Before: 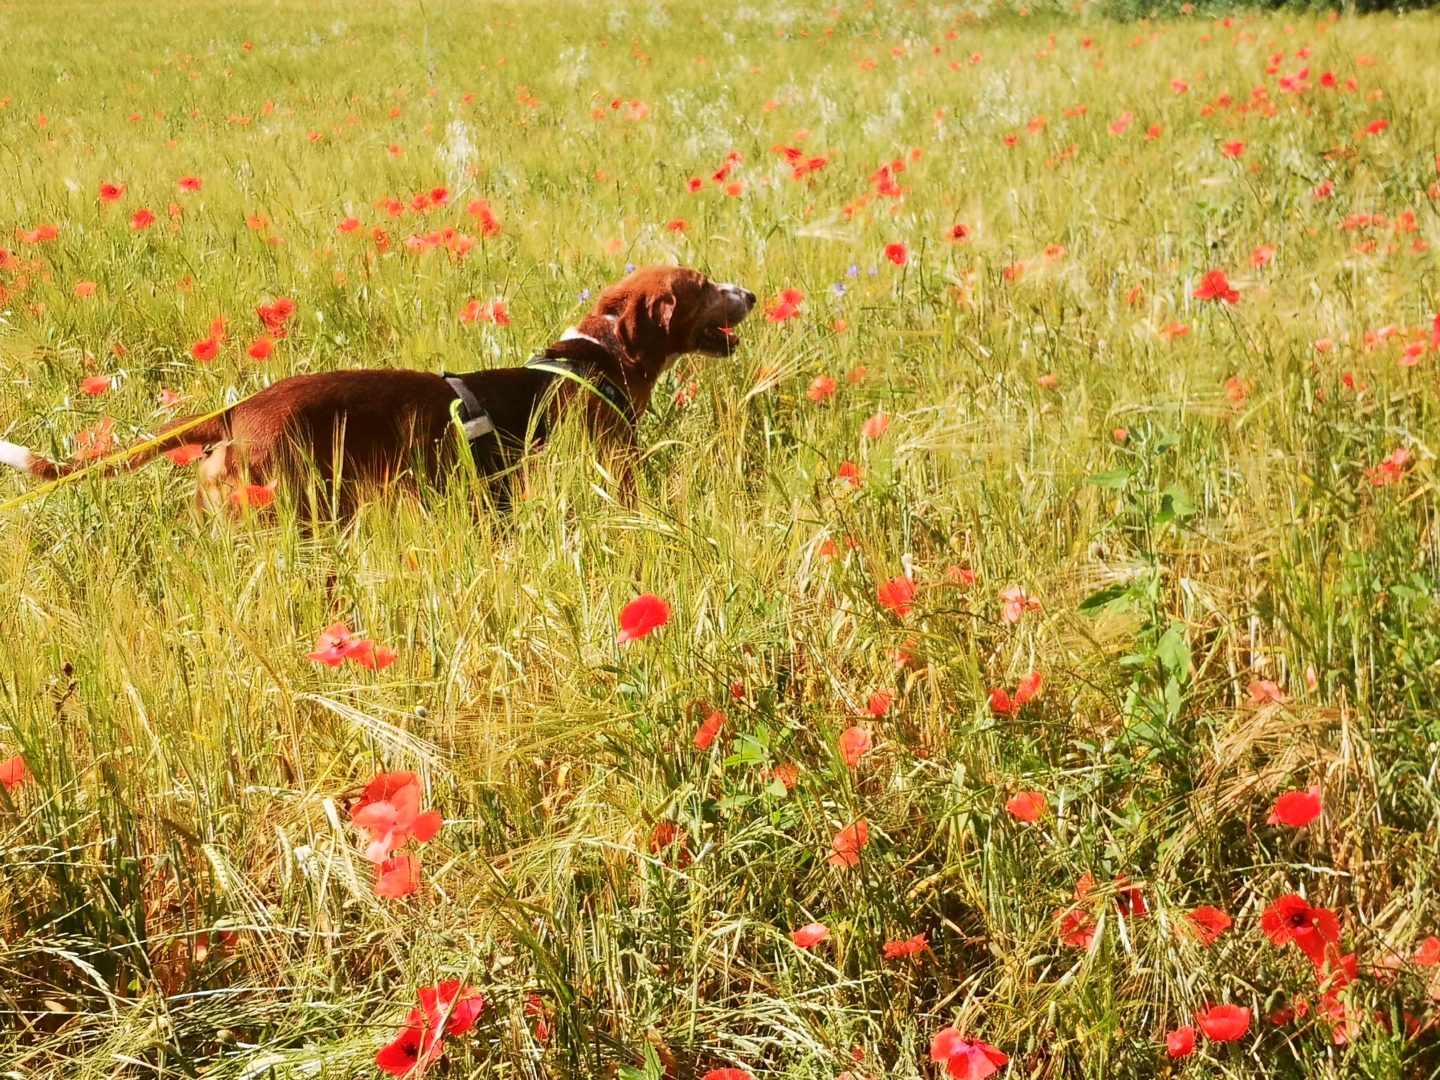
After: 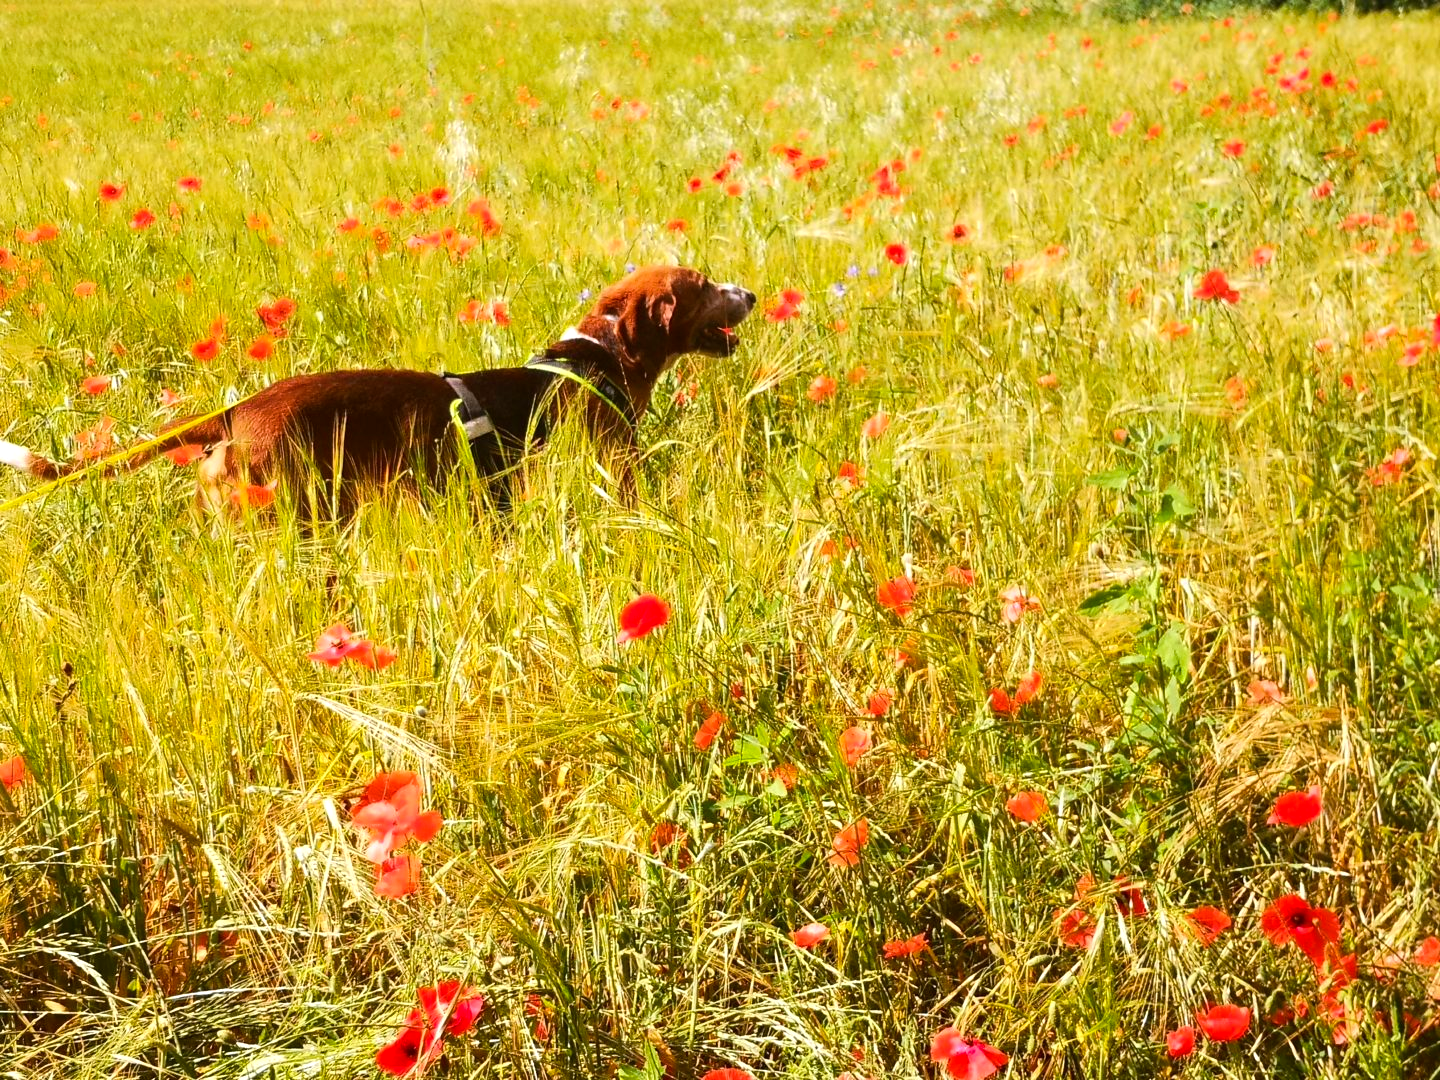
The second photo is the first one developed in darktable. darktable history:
color balance rgb: linear chroma grading › global chroma 0.675%, perceptual saturation grading › global saturation 15.084%, perceptual brilliance grading › highlights 8.166%, perceptual brilliance grading › mid-tones 3.345%, perceptual brilliance grading › shadows 1.188%
